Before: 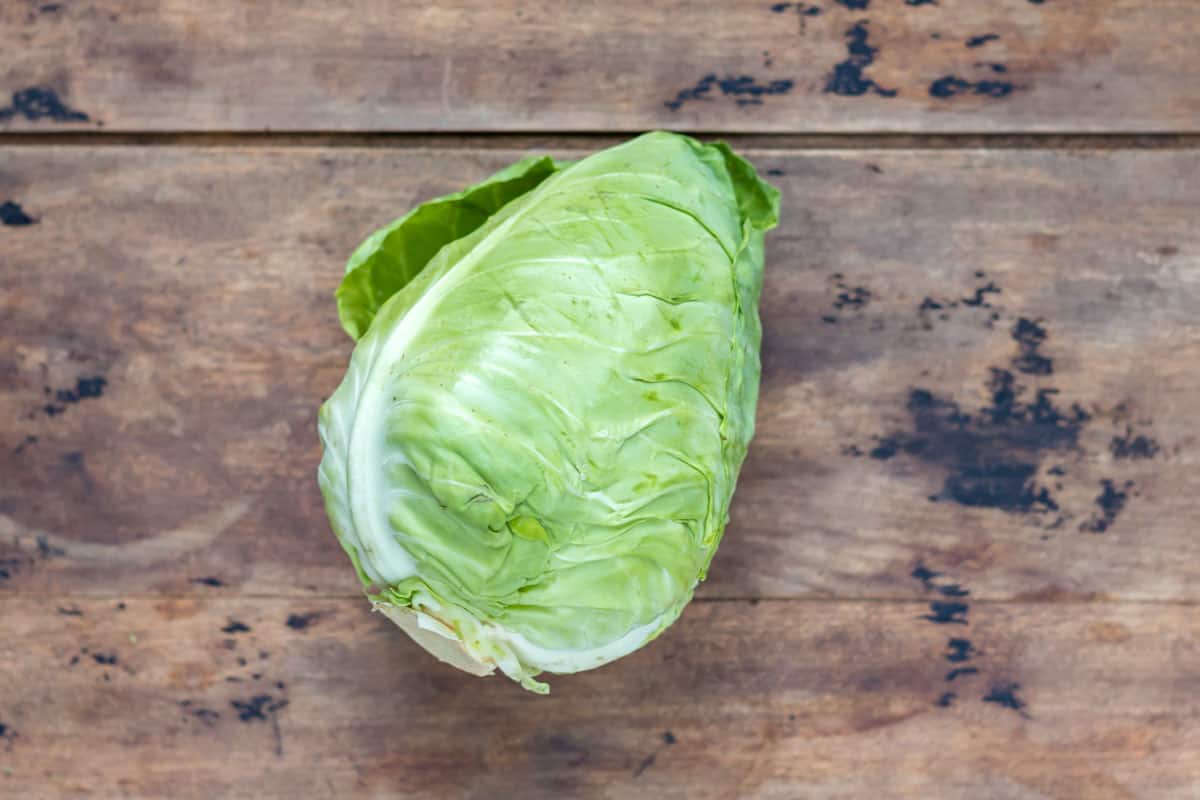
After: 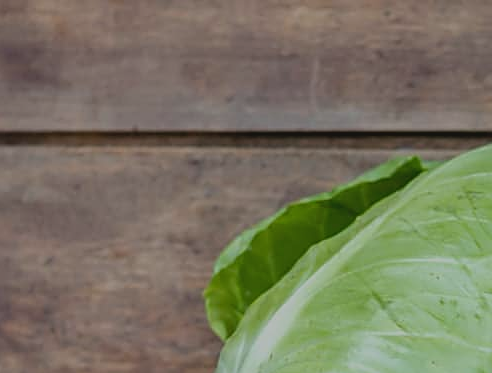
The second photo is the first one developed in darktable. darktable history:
sharpen: on, module defaults
exposure: black level correction 0, exposure -0.861 EV, compensate highlight preservation false
crop and rotate: left 11.052%, top 0.05%, right 47.918%, bottom 53.282%
contrast brightness saturation: contrast -0.117
